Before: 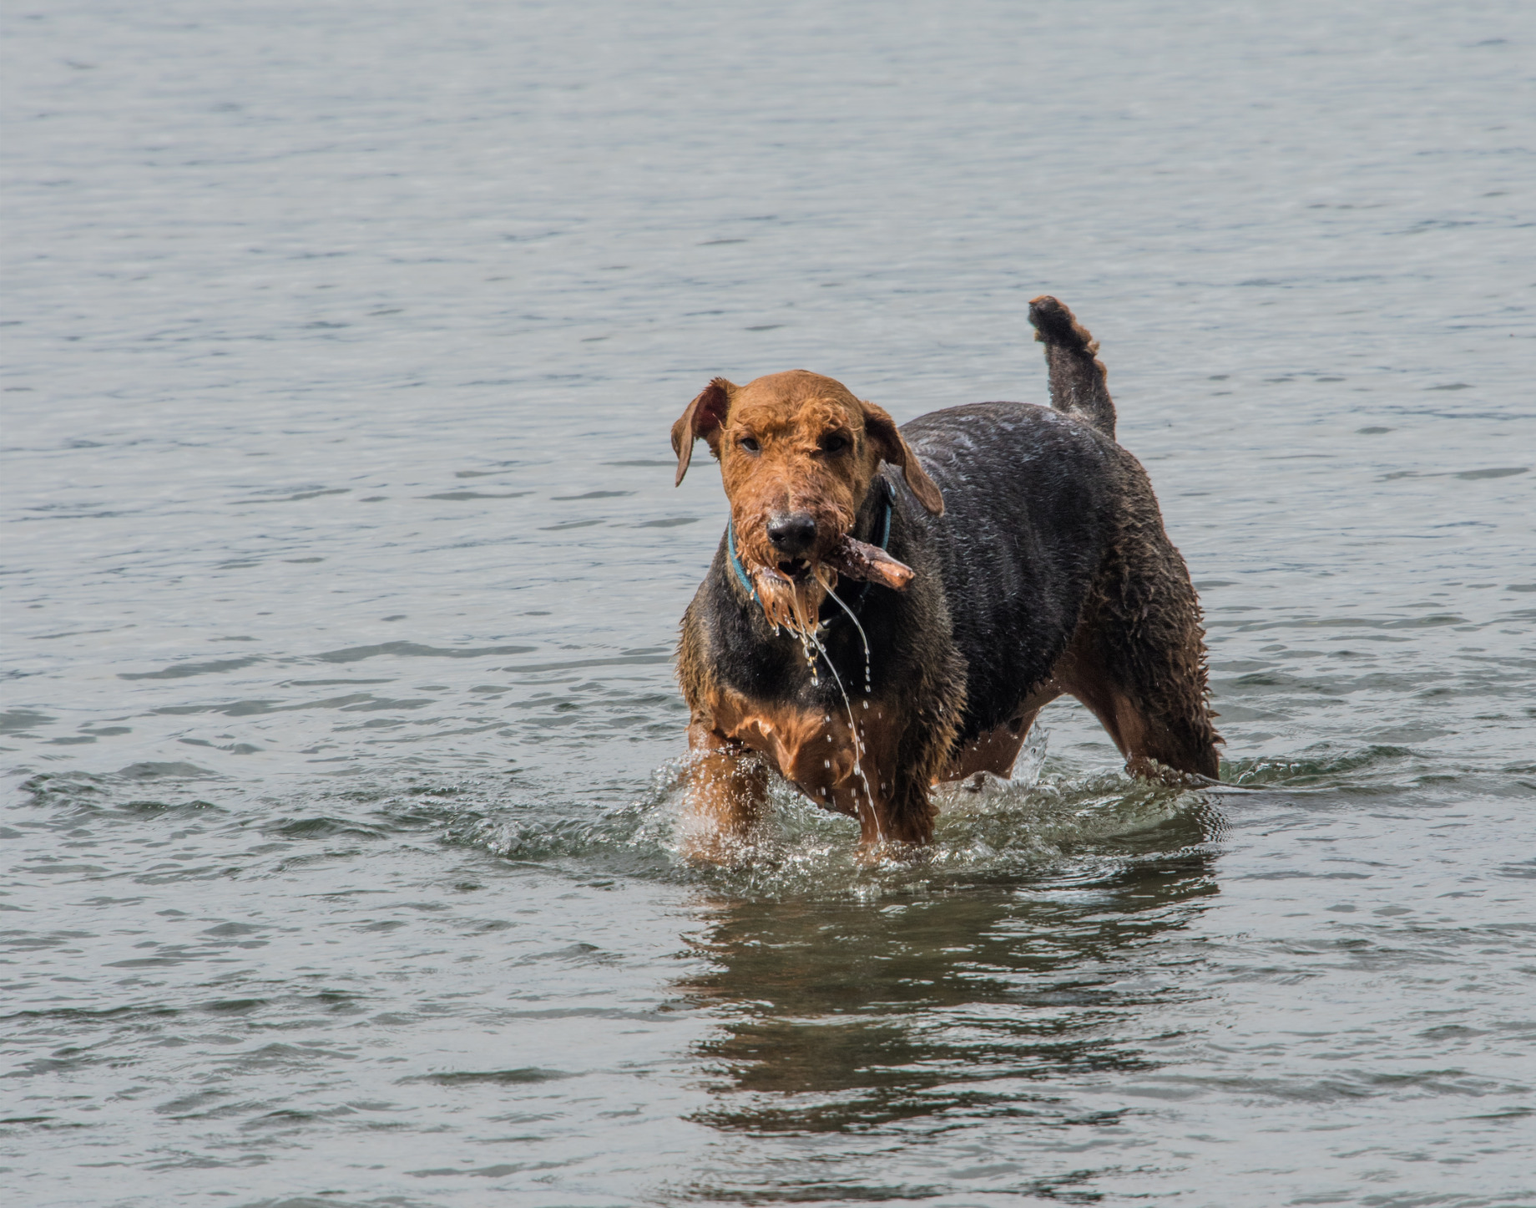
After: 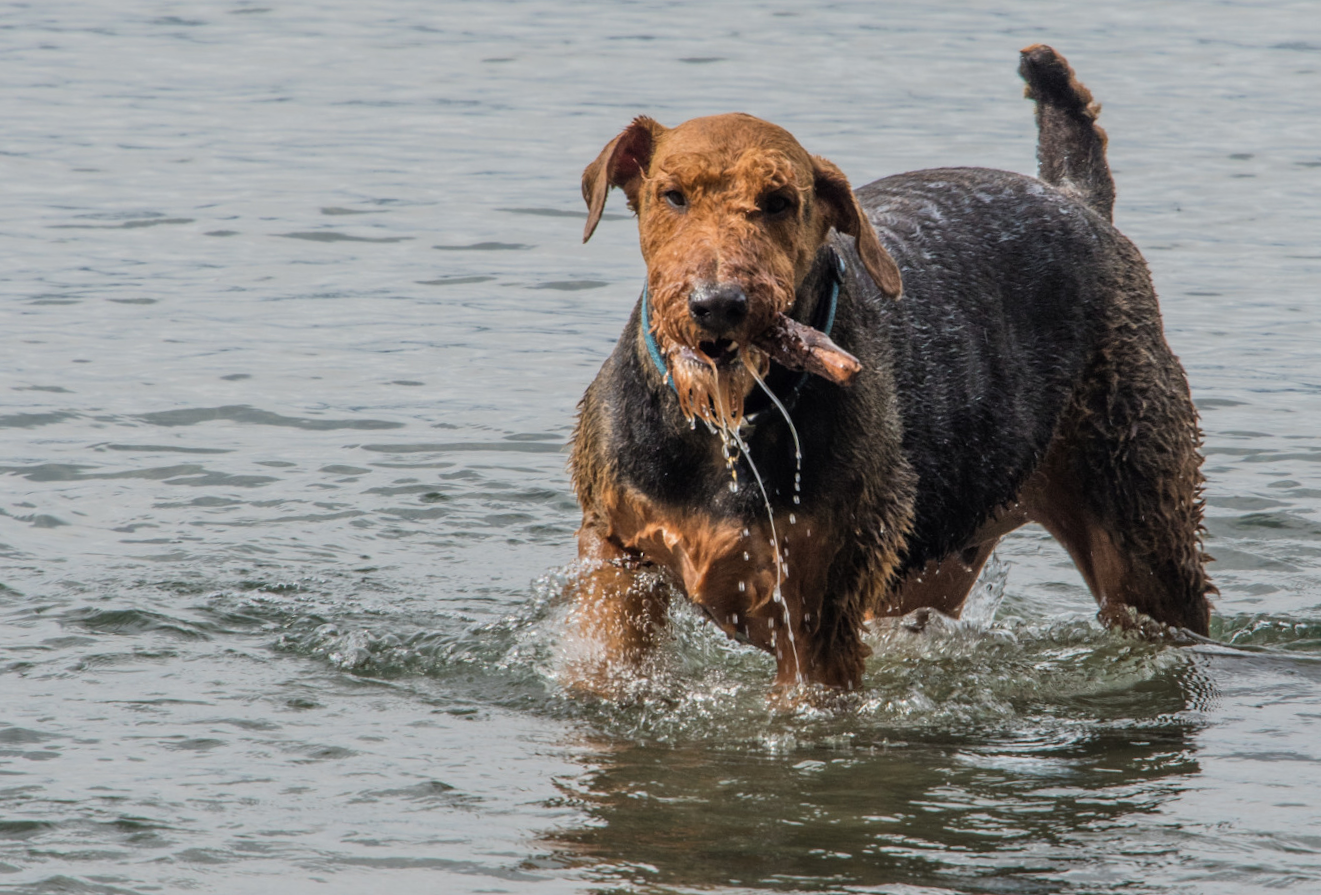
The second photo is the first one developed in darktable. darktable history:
crop and rotate: angle -3.88°, left 9.735%, top 20.826%, right 12.439%, bottom 12.137%
